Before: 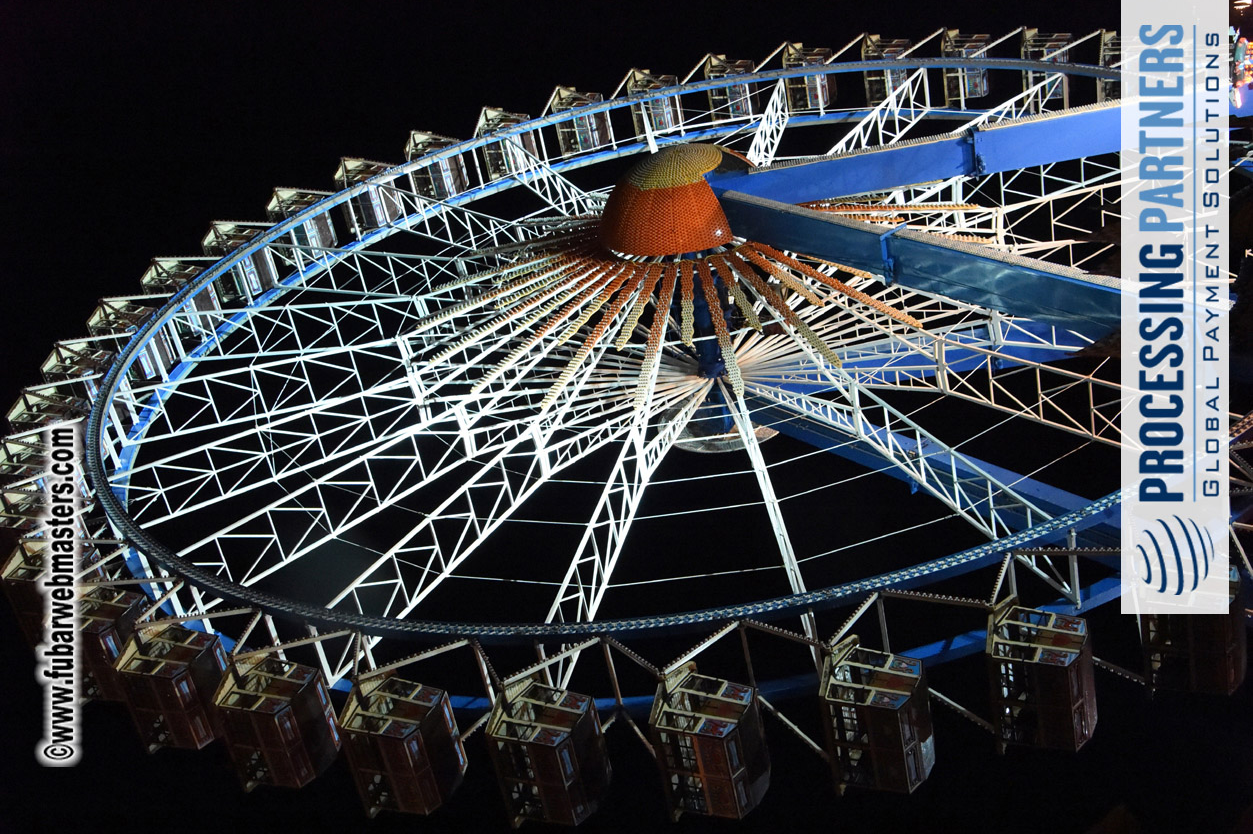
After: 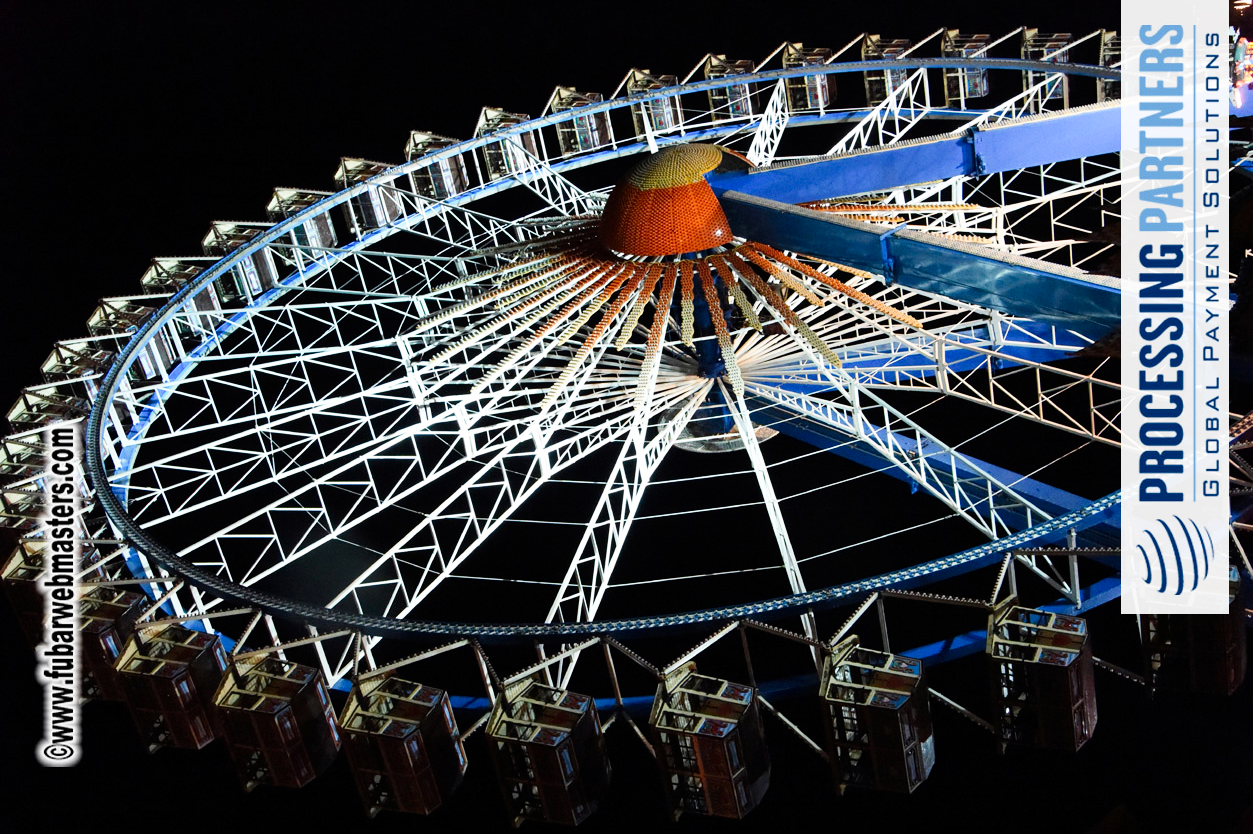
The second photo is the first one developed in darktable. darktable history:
tone curve: curves: ch0 [(0, 0) (0.004, 0.001) (0.02, 0.008) (0.218, 0.218) (0.664, 0.774) (0.832, 0.914) (1, 1)], preserve colors none
